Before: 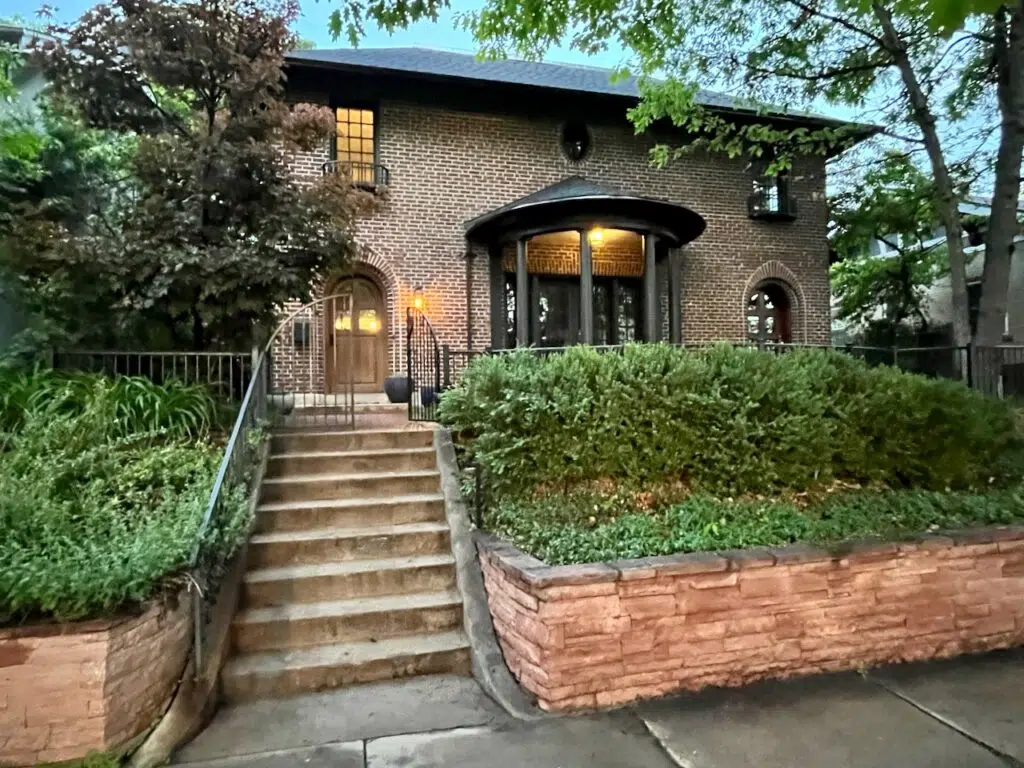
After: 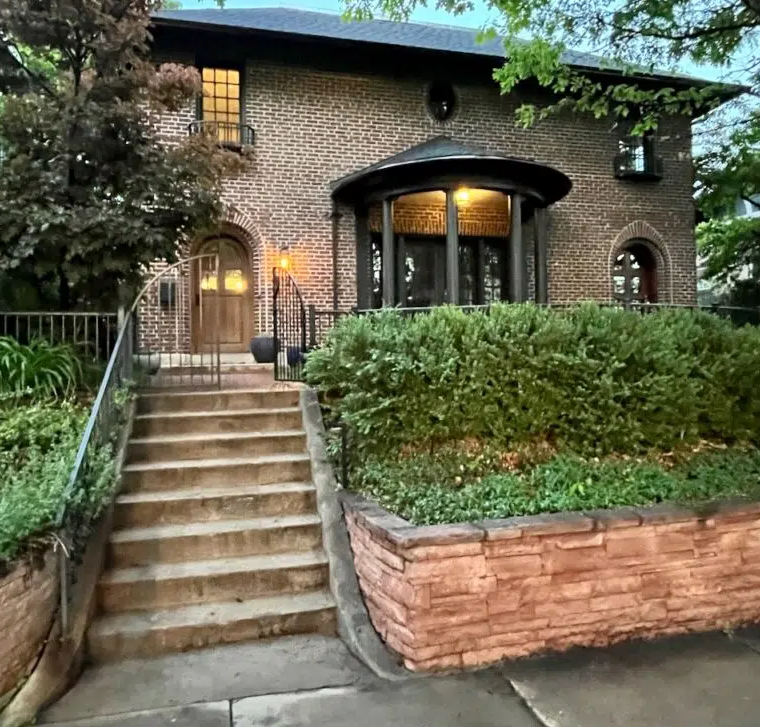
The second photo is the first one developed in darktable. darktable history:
crop and rotate: left 13.148%, top 5.29%, right 12.585%
